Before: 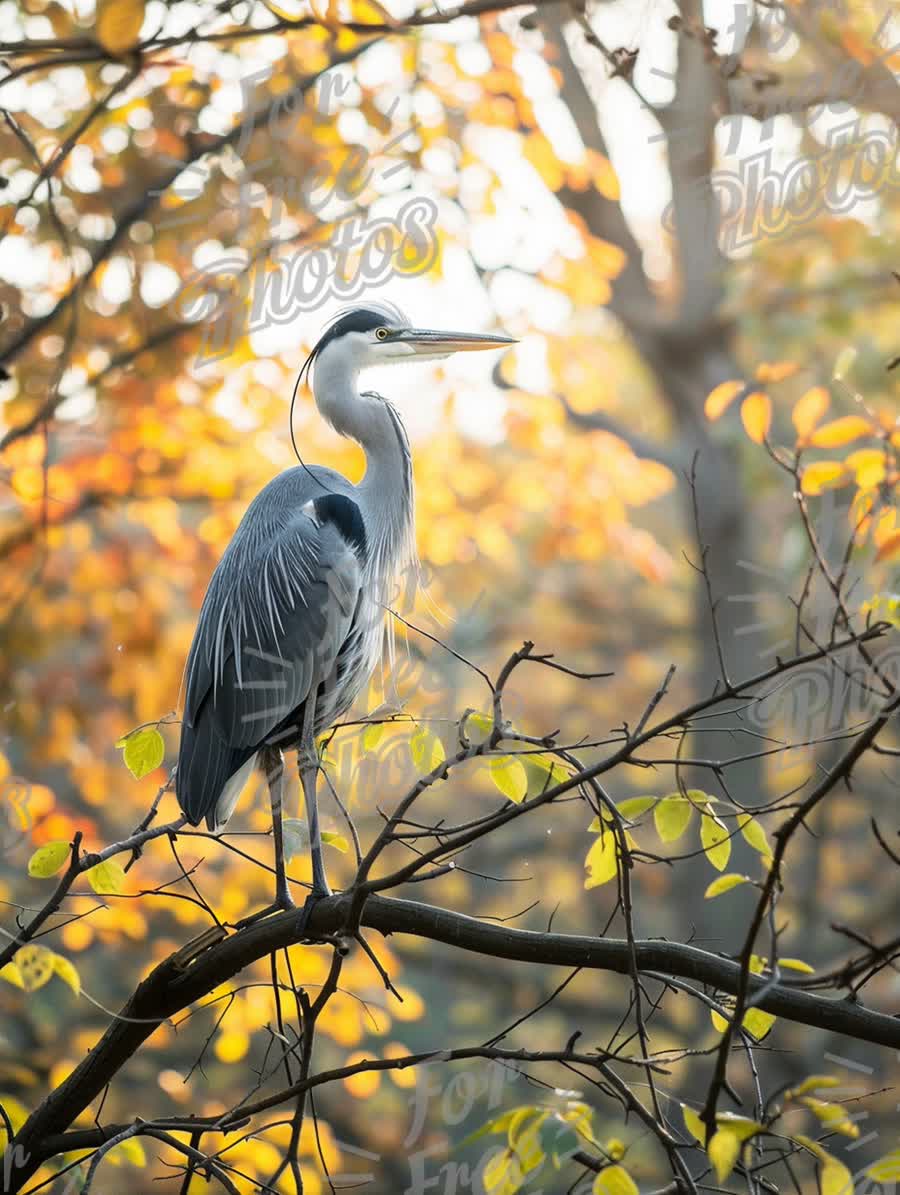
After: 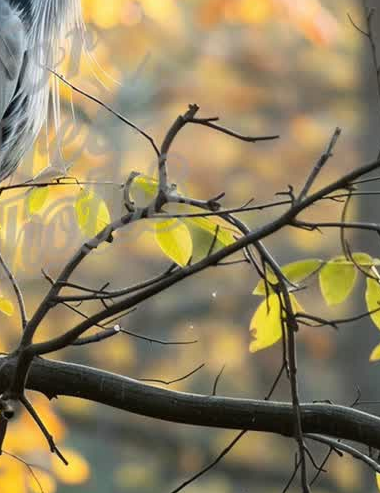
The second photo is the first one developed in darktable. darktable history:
crop: left 37.278%, top 45.014%, right 20.481%, bottom 13.688%
